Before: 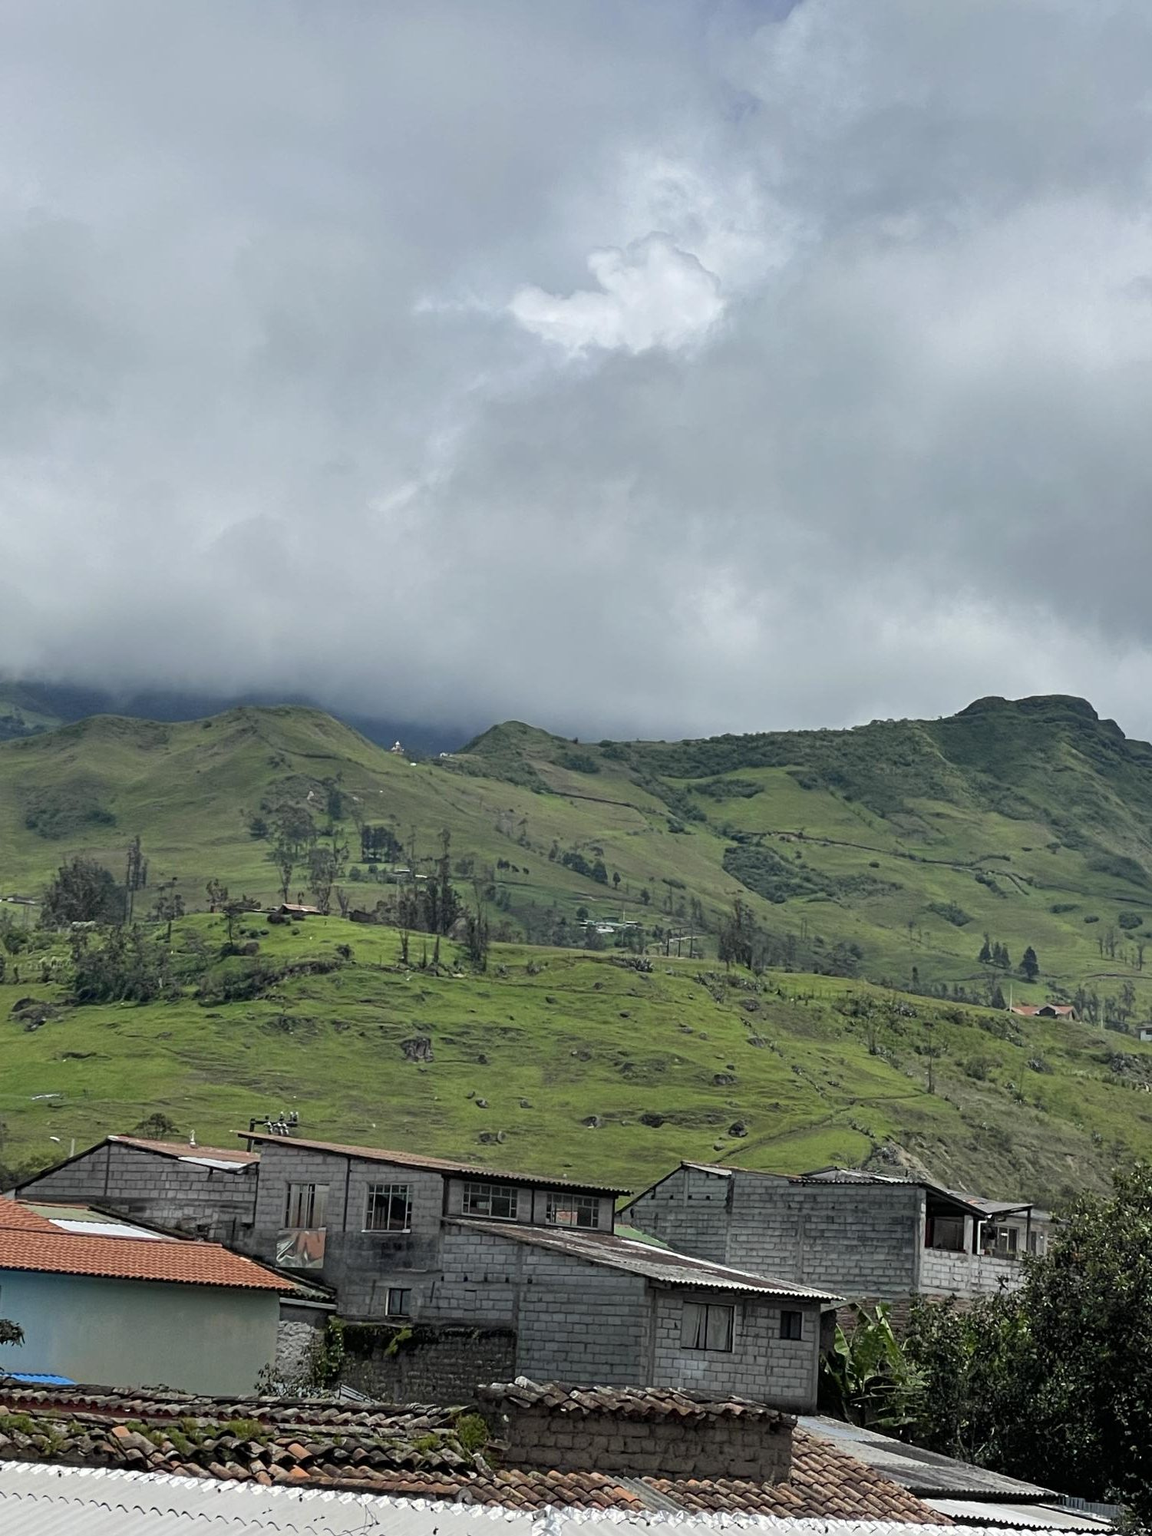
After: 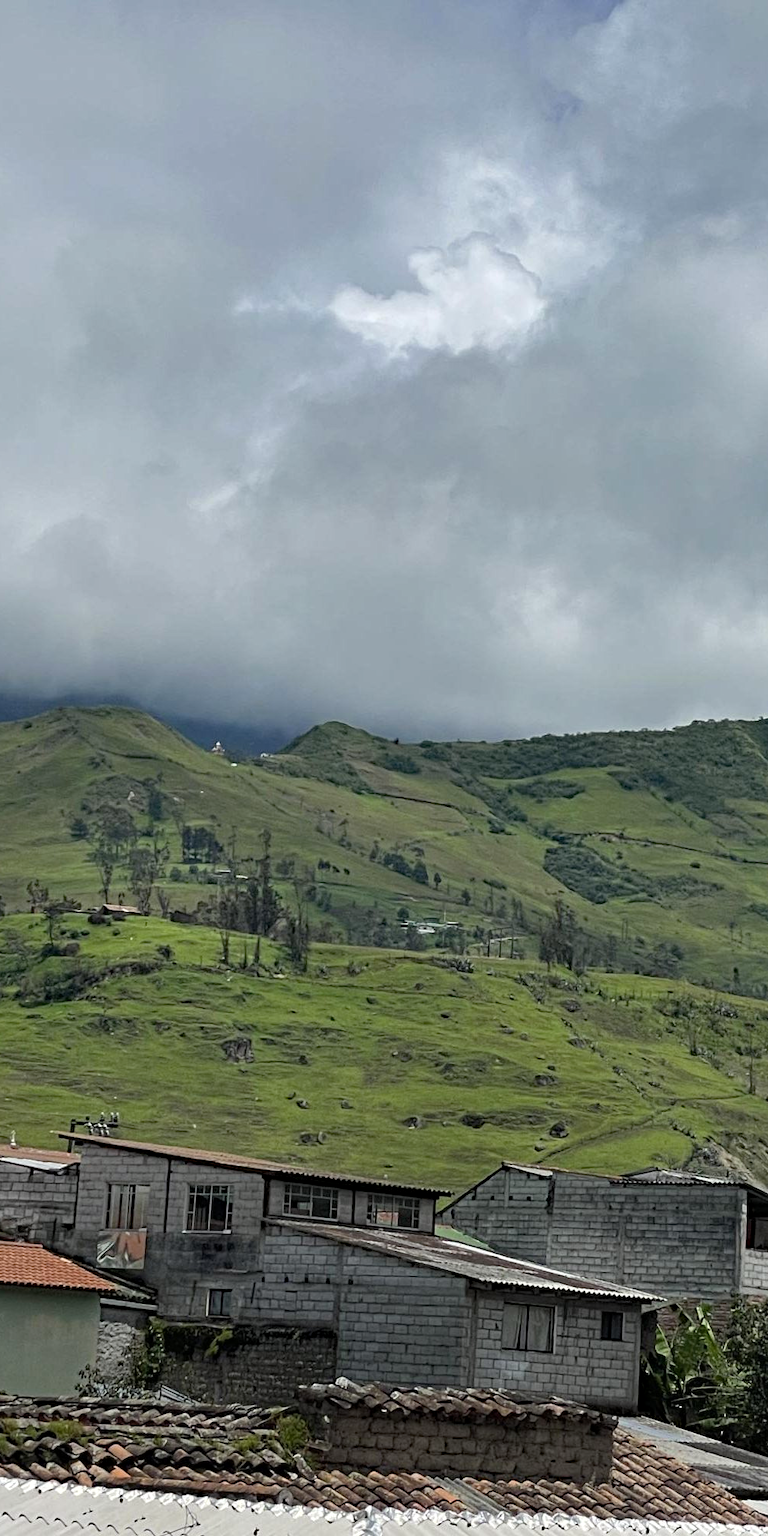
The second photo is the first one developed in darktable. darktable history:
haze removal: strength 0.291, distance 0.253, compatibility mode true, adaptive false
crop and rotate: left 15.6%, right 17.774%
